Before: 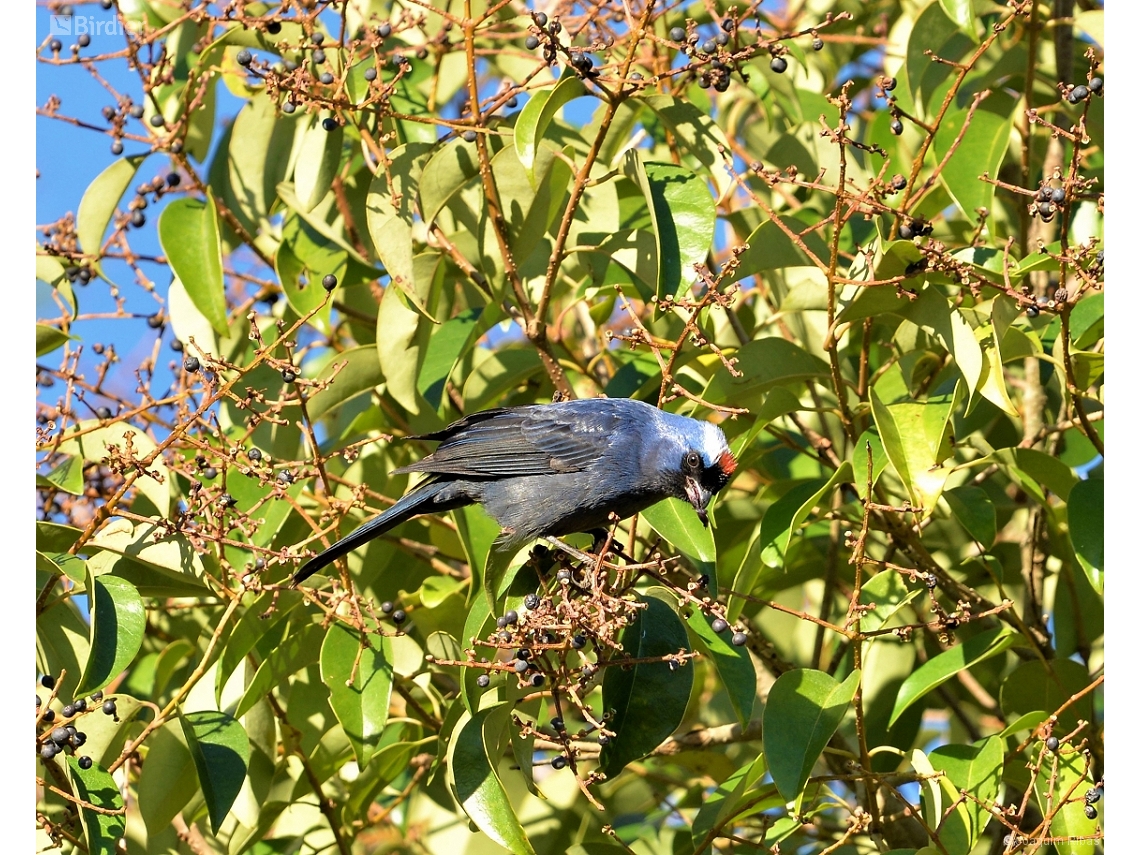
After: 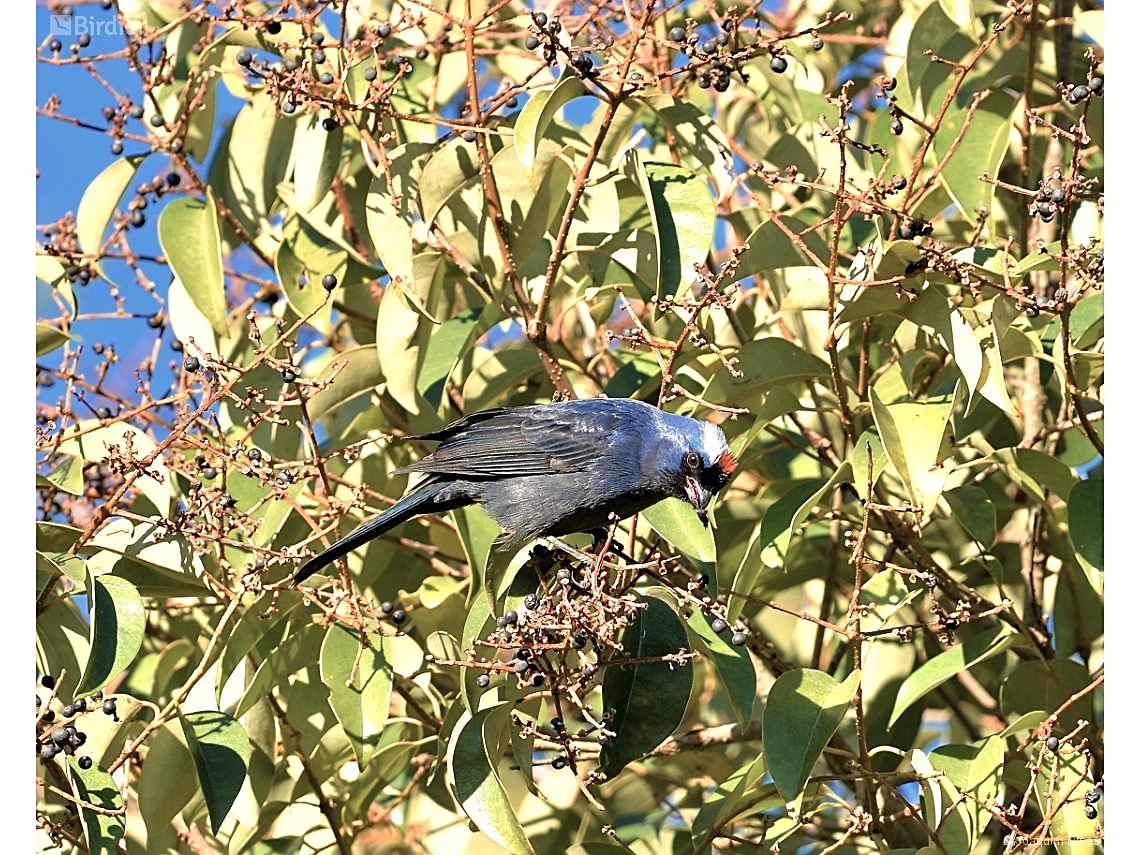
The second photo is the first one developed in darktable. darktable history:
sharpen: on, module defaults
color zones: curves: ch0 [(0, 0.473) (0.001, 0.473) (0.226, 0.548) (0.4, 0.589) (0.525, 0.54) (0.728, 0.403) (0.999, 0.473) (1, 0.473)]; ch1 [(0, 0.619) (0.001, 0.619) (0.234, 0.388) (0.4, 0.372) (0.528, 0.422) (0.732, 0.53) (0.999, 0.619) (1, 0.619)]; ch2 [(0, 0.547) (0.001, 0.547) (0.226, 0.45) (0.4, 0.525) (0.525, 0.585) (0.8, 0.511) (0.999, 0.547) (1, 0.547)]
